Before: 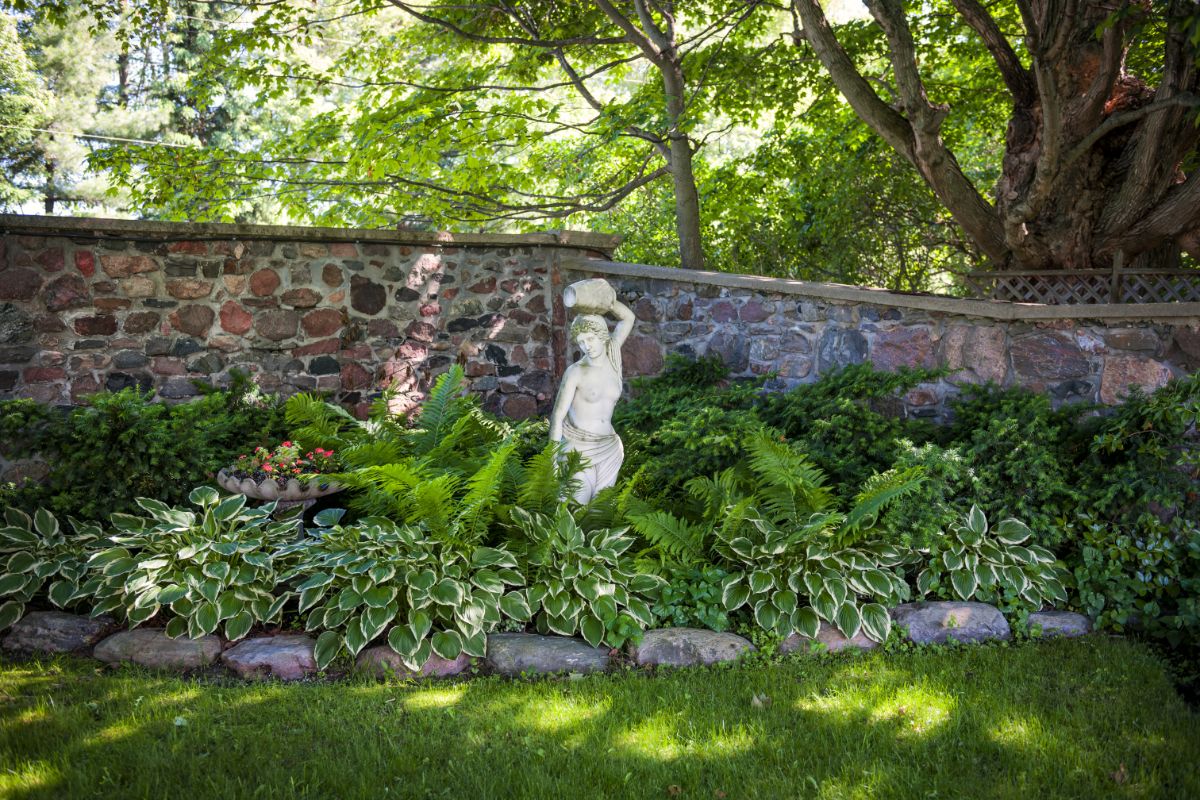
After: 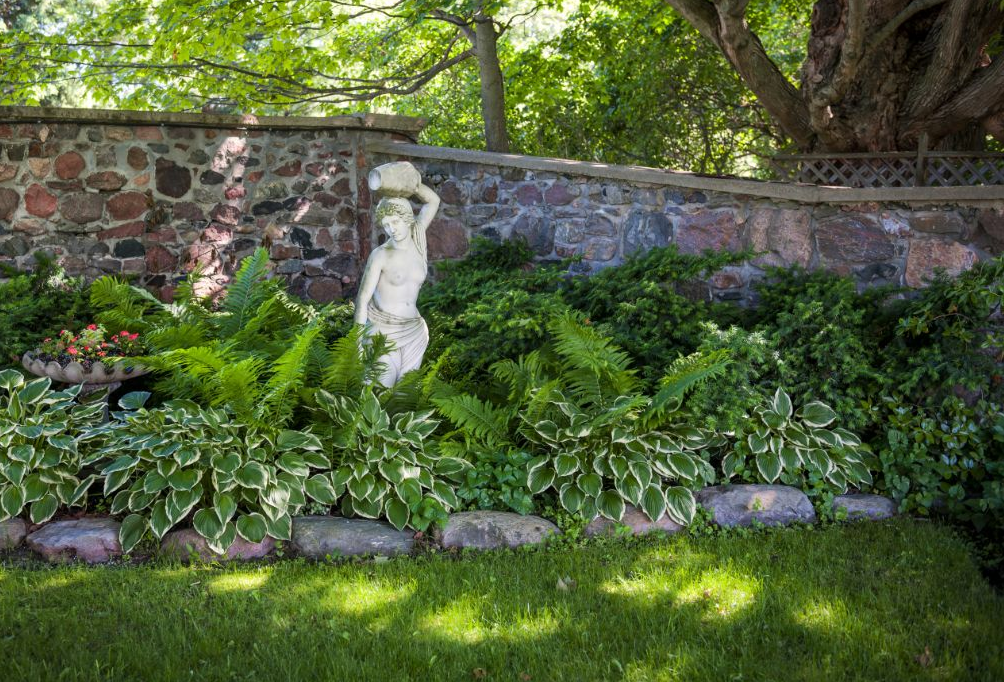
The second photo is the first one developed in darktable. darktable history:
crop: left 16.318%, top 14.731%
